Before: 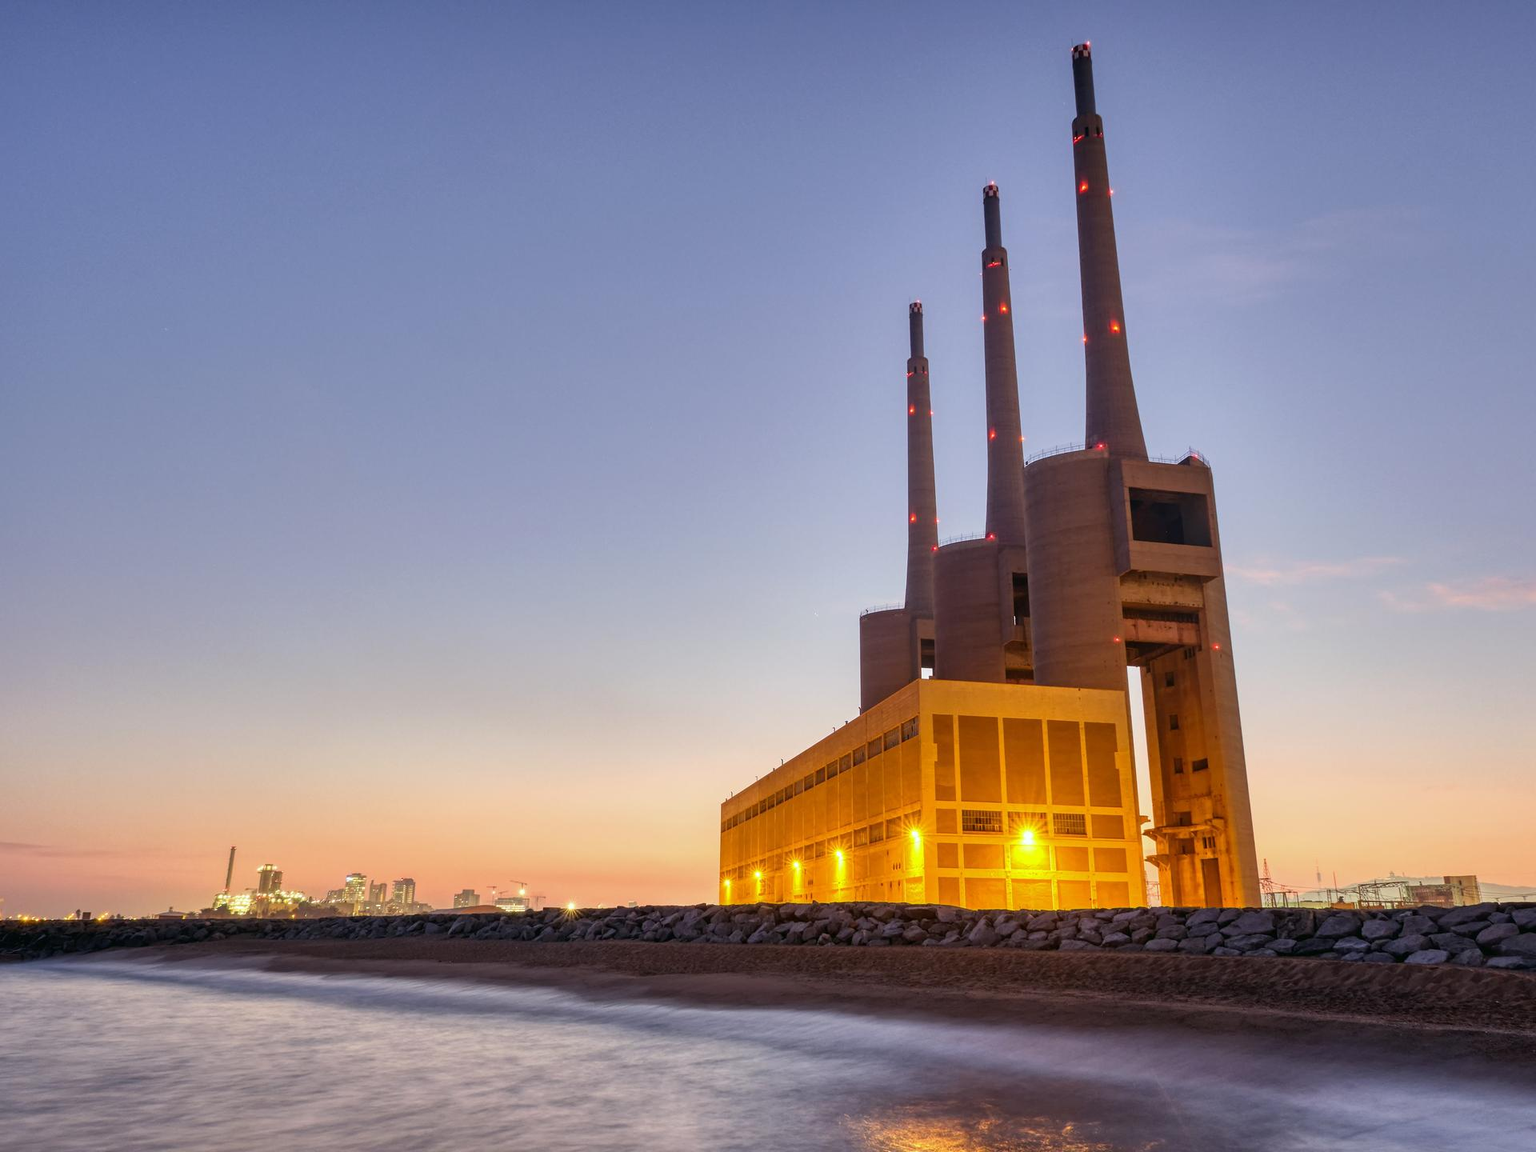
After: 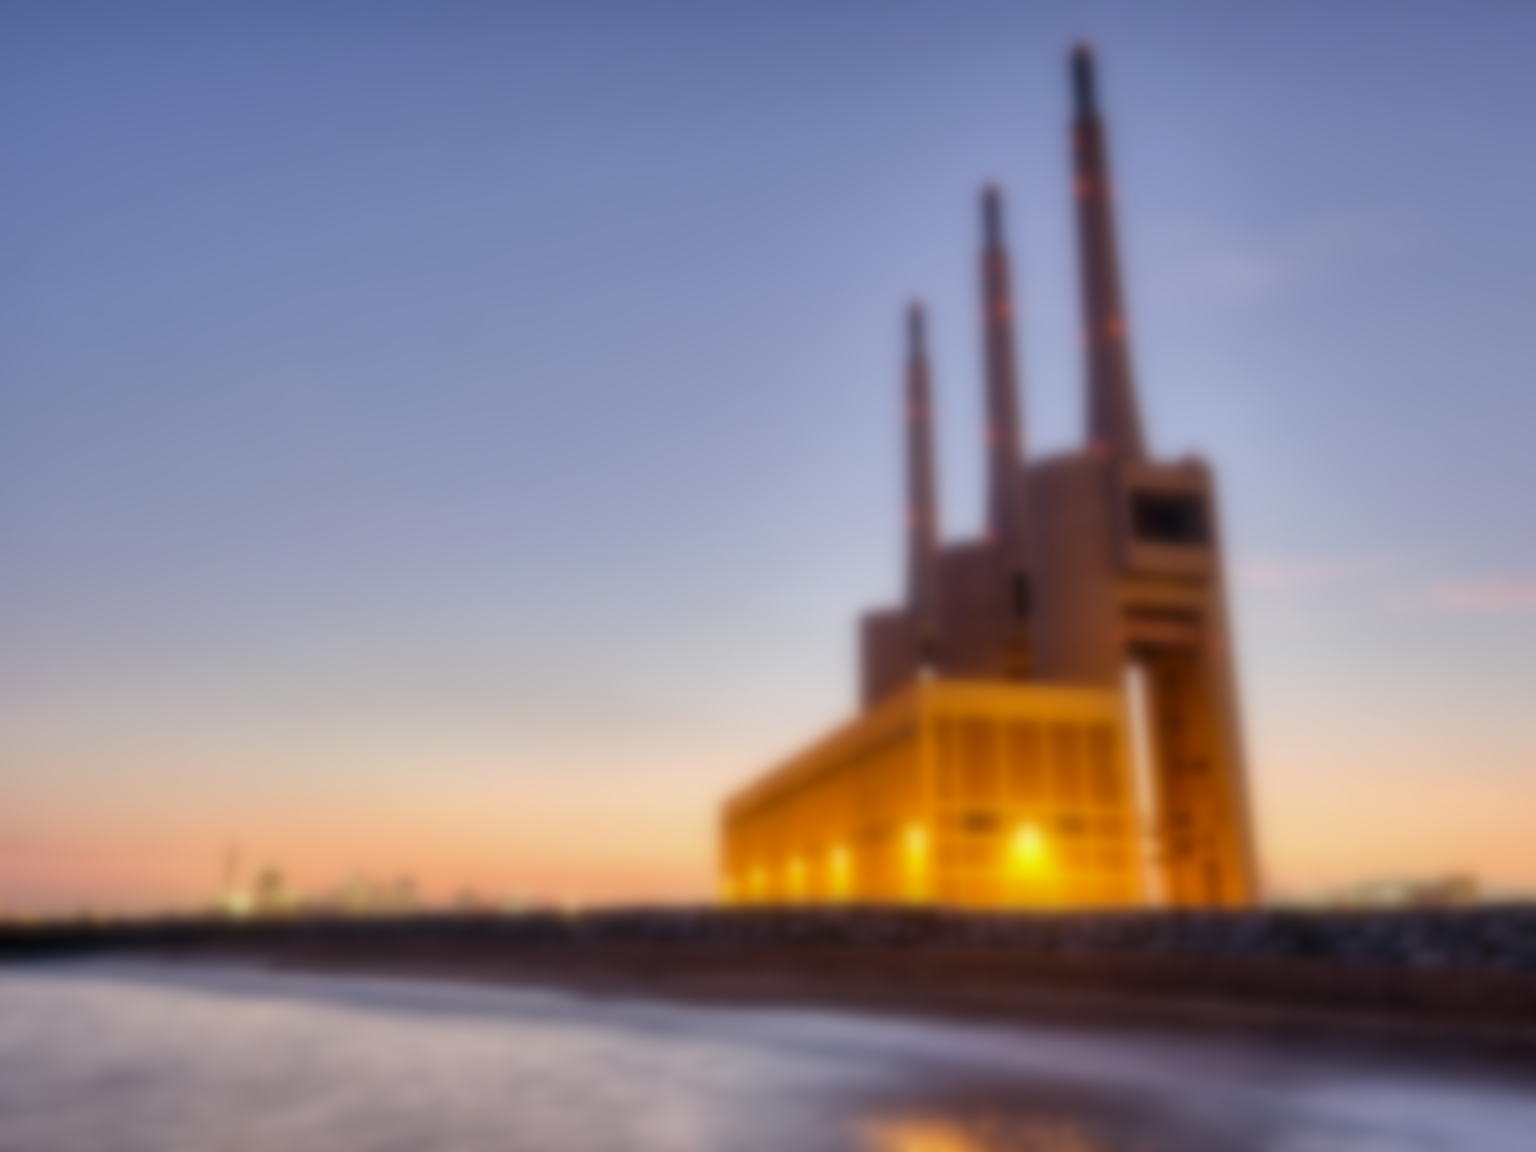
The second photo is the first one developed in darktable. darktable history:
lowpass: on, module defaults
exposure: black level correction 0.005, exposure 0.001 EV, compensate highlight preservation false
